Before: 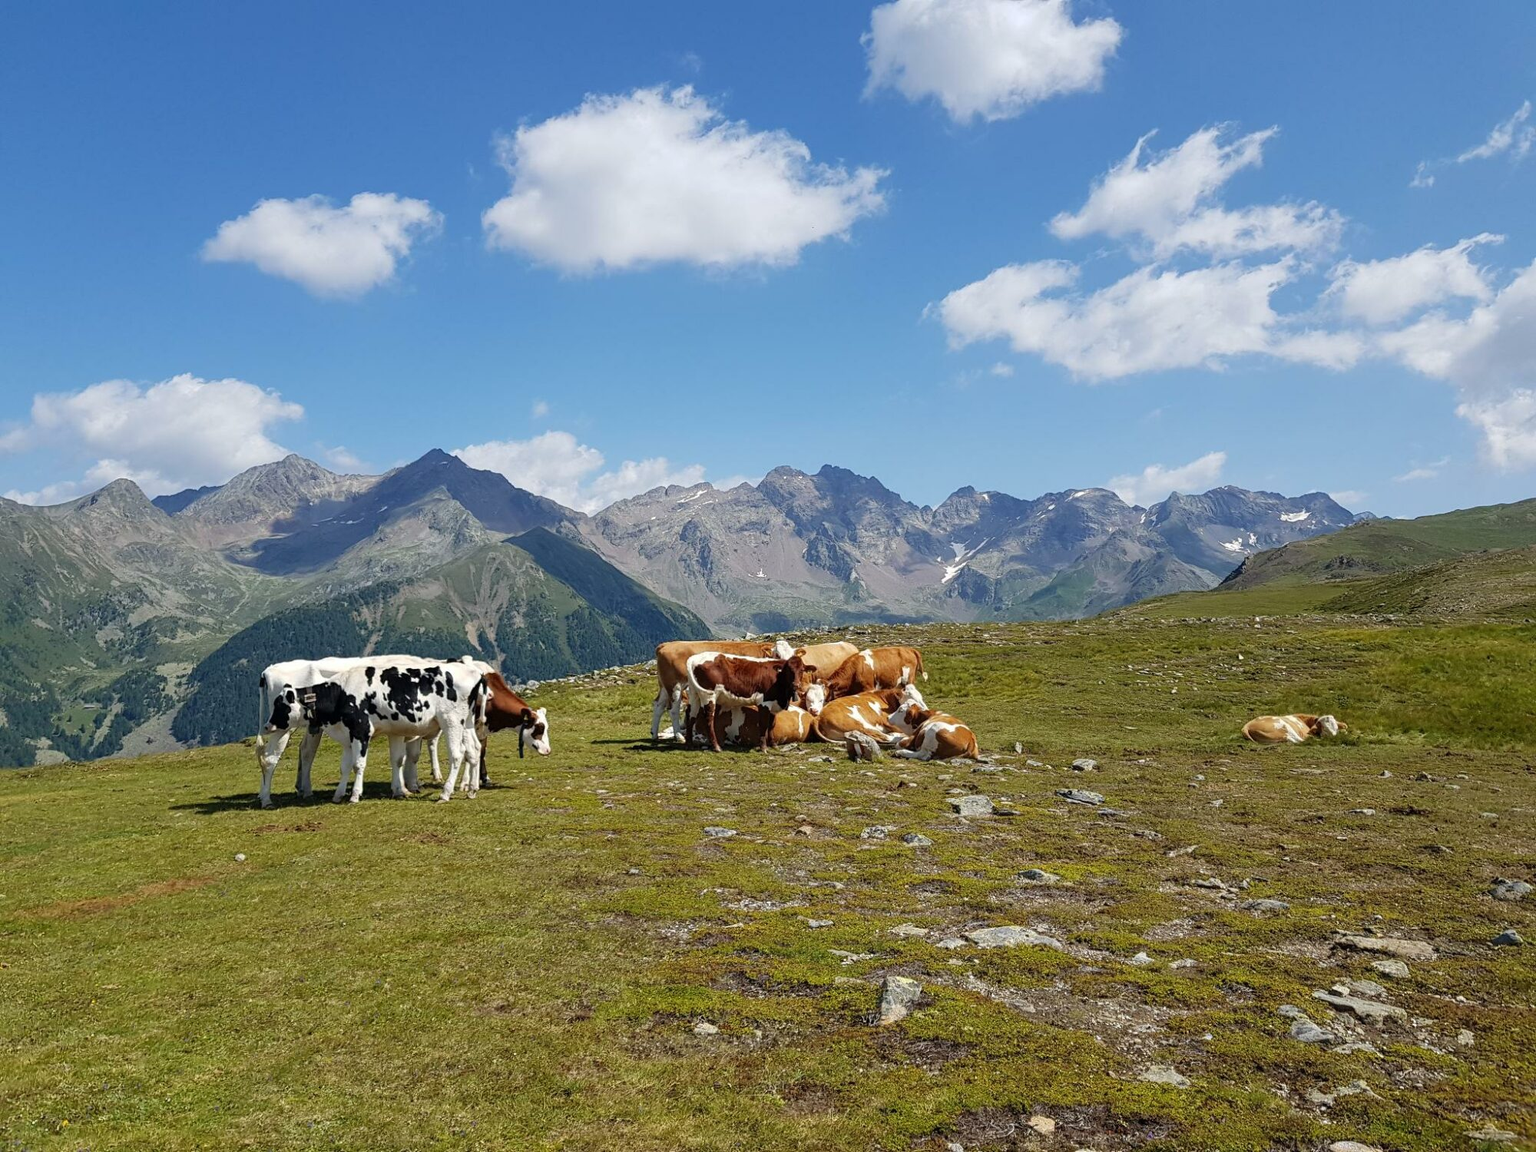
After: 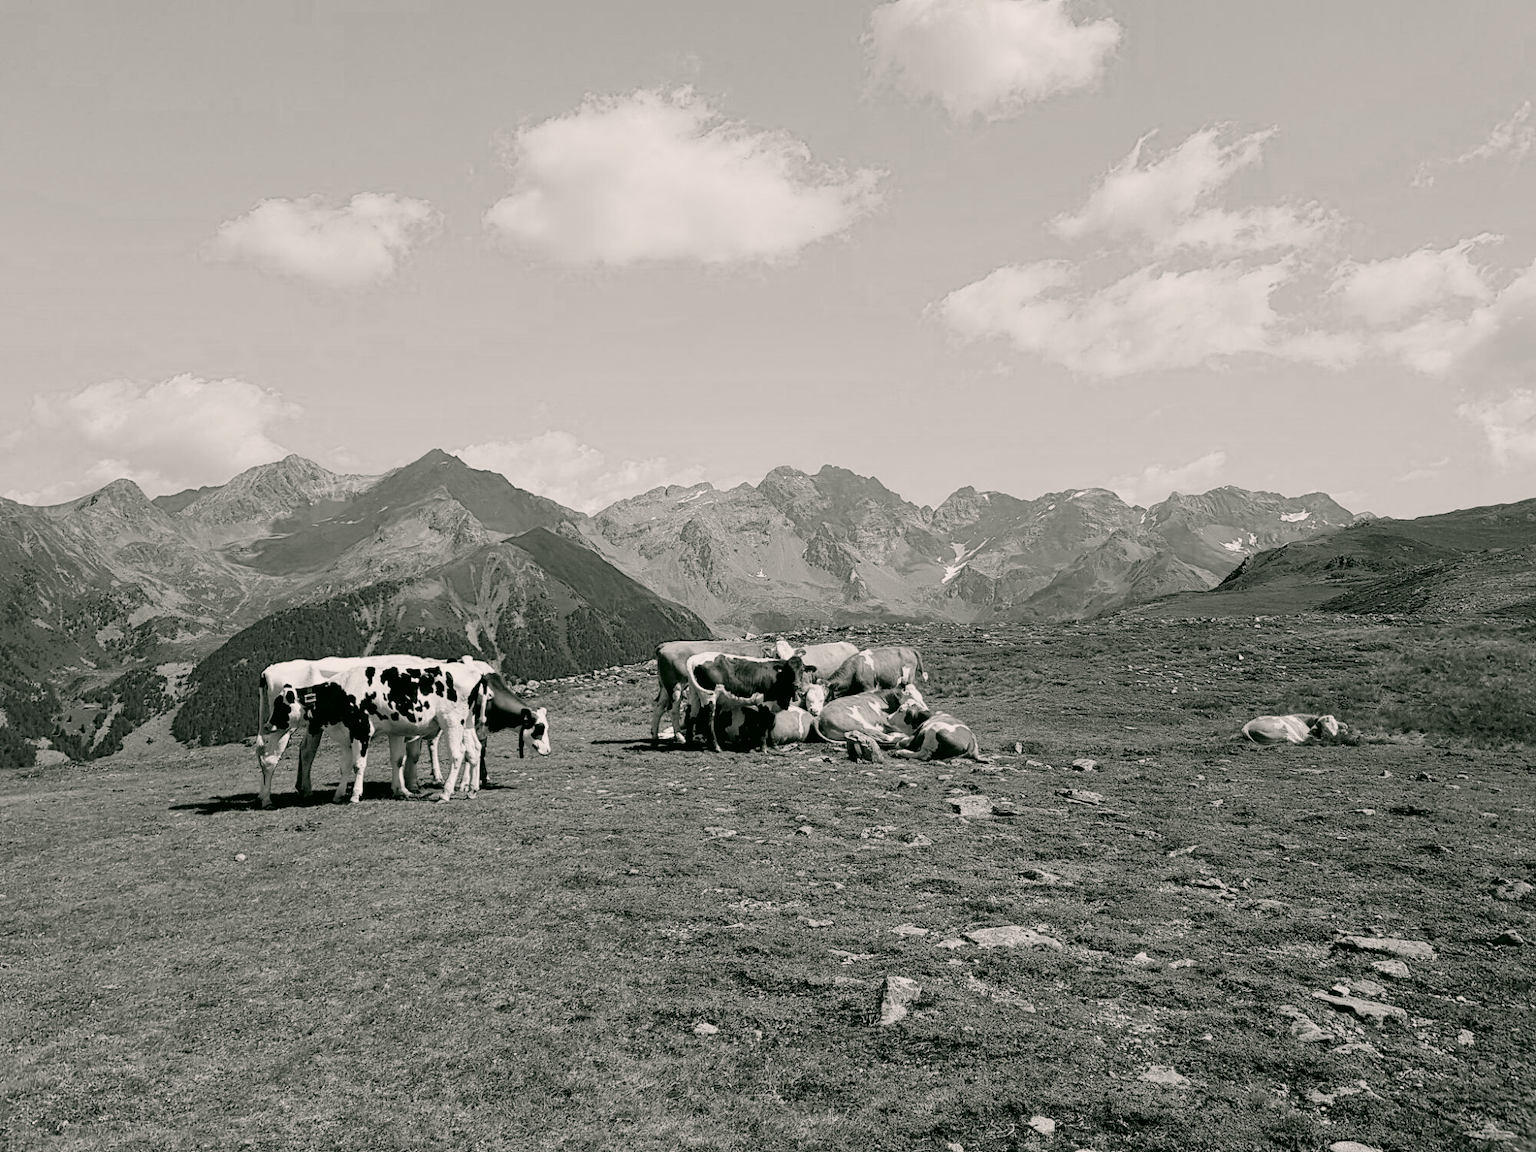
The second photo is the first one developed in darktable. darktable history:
color correction: highlights a* 4.06, highlights b* 4.93, shadows a* -7.46, shadows b* 4.71
filmic rgb: black relative exposure -5.15 EV, white relative exposure 3.54 EV, hardness 3.18, contrast 1.298, highlights saturation mix -49.42%, add noise in highlights 0.099, color science v4 (2020), type of noise poissonian
